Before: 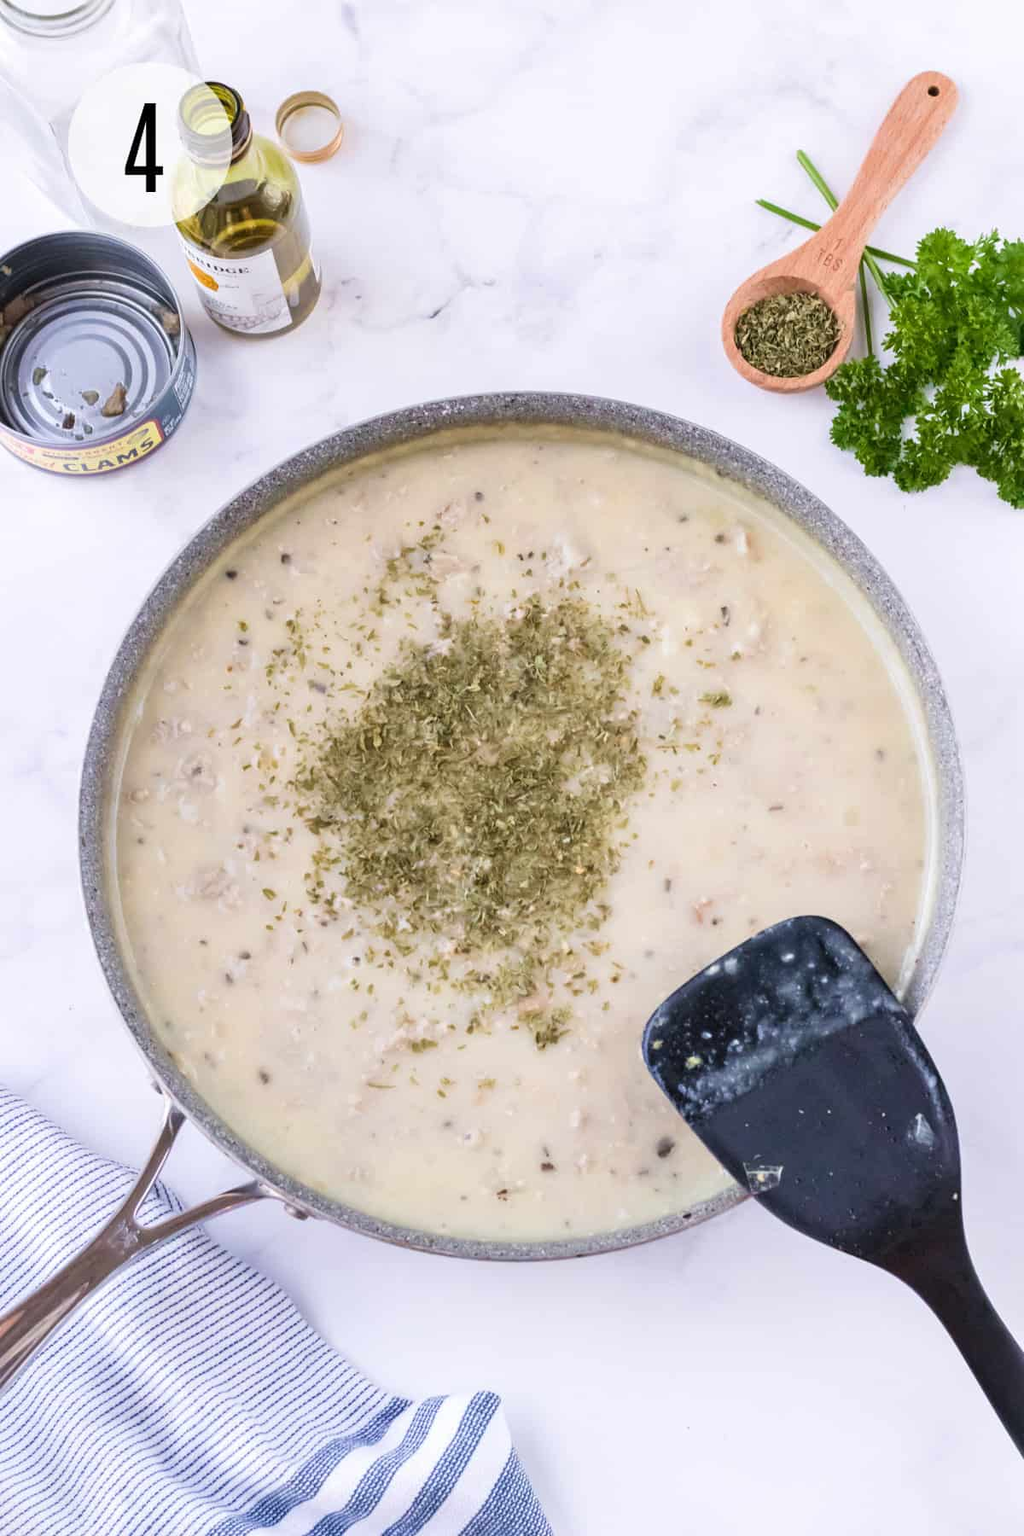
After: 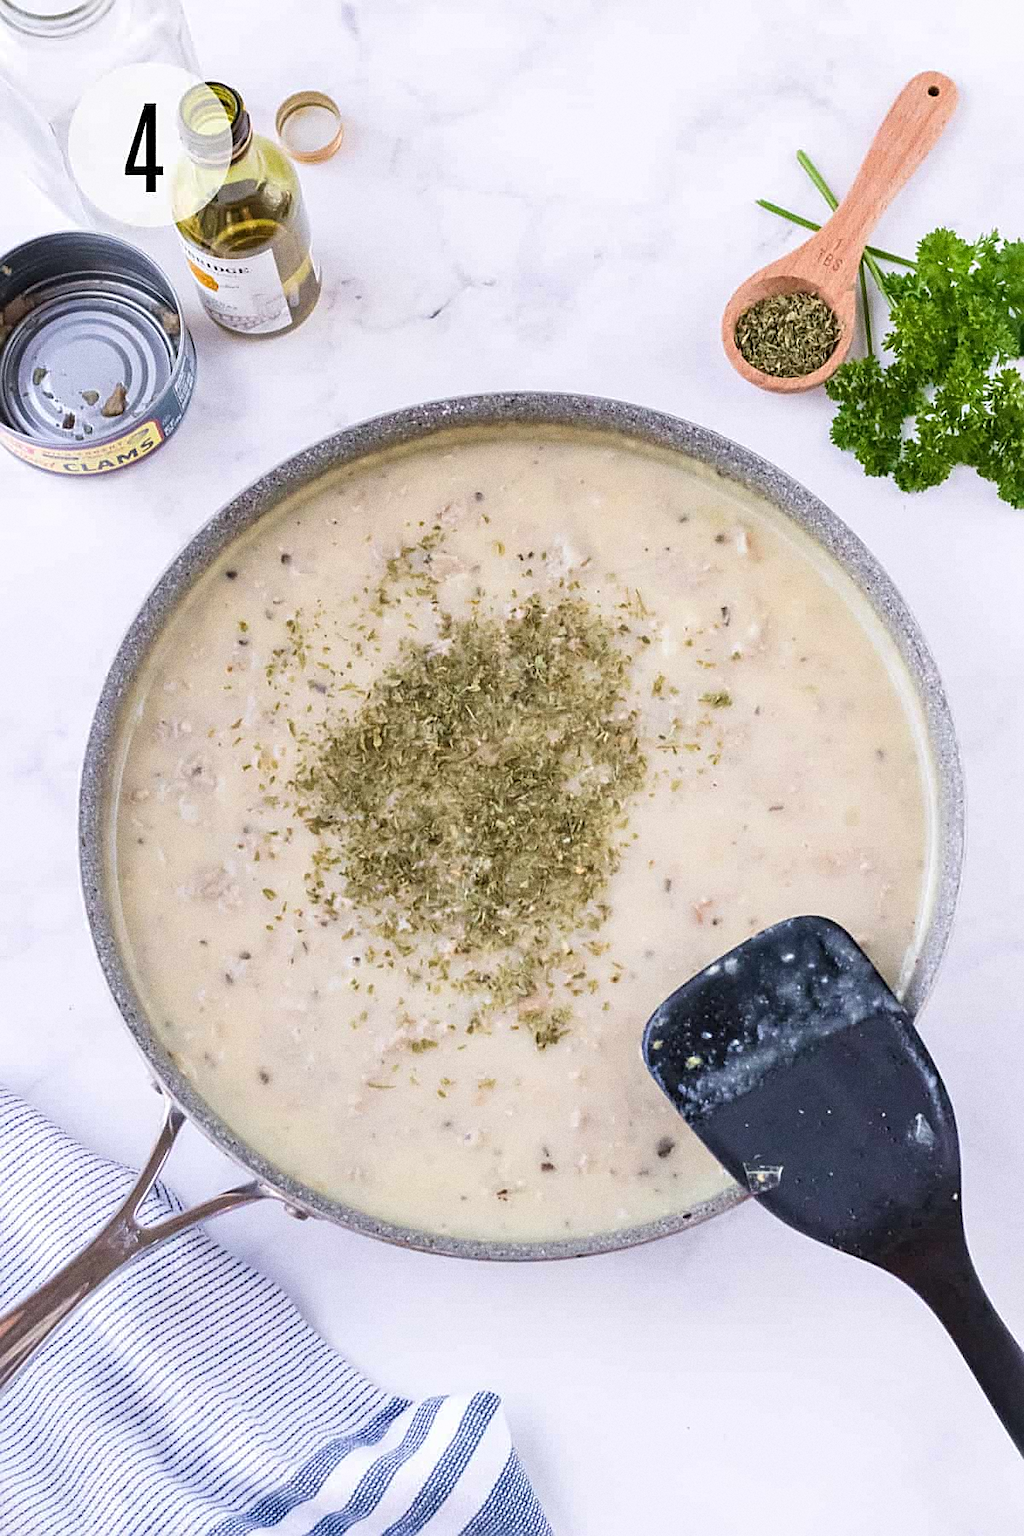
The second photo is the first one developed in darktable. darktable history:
sharpen: on, module defaults
grain: coarseness 8.68 ISO, strength 31.94%
